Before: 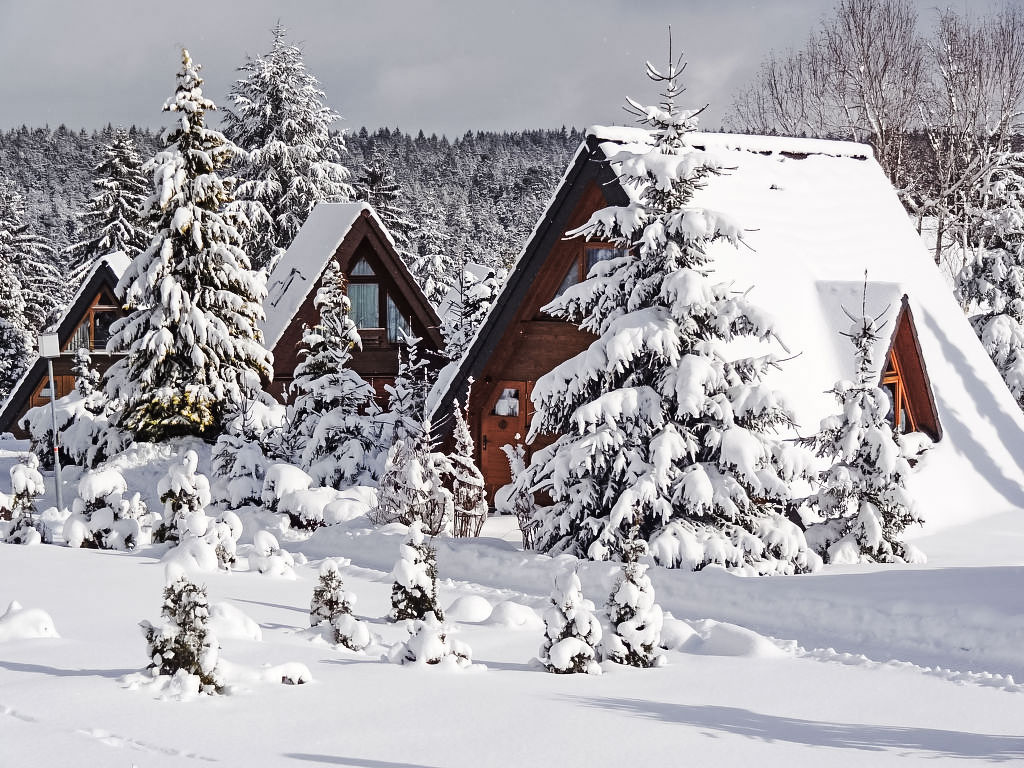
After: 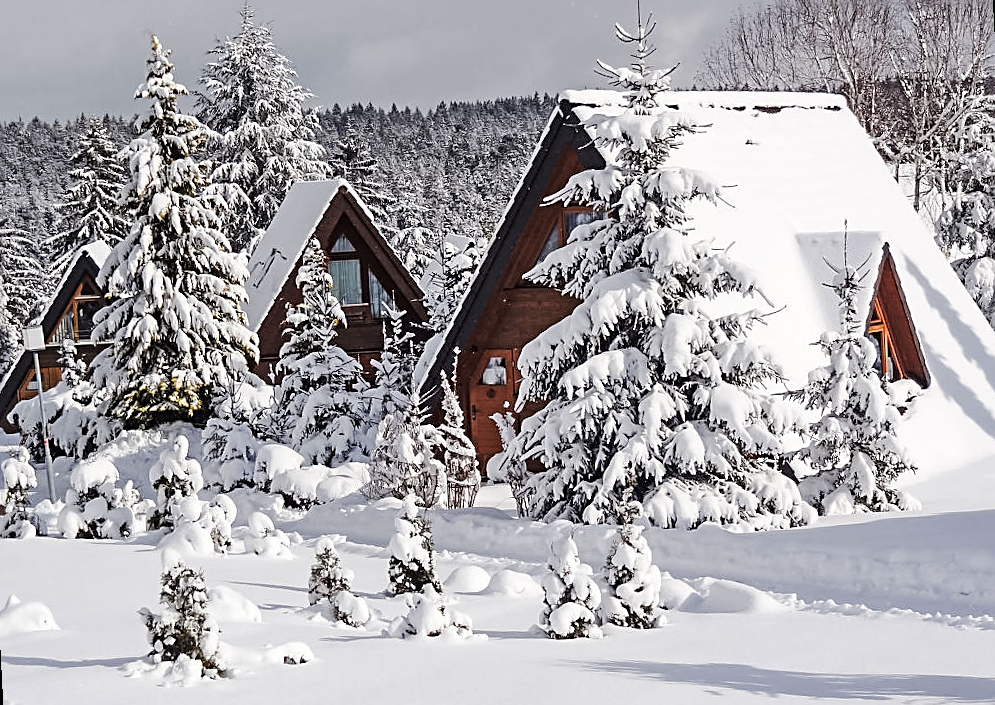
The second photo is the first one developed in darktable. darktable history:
sharpen: on, module defaults
rotate and perspective: rotation -3°, crop left 0.031, crop right 0.968, crop top 0.07, crop bottom 0.93
exposure: compensate highlight preservation false
